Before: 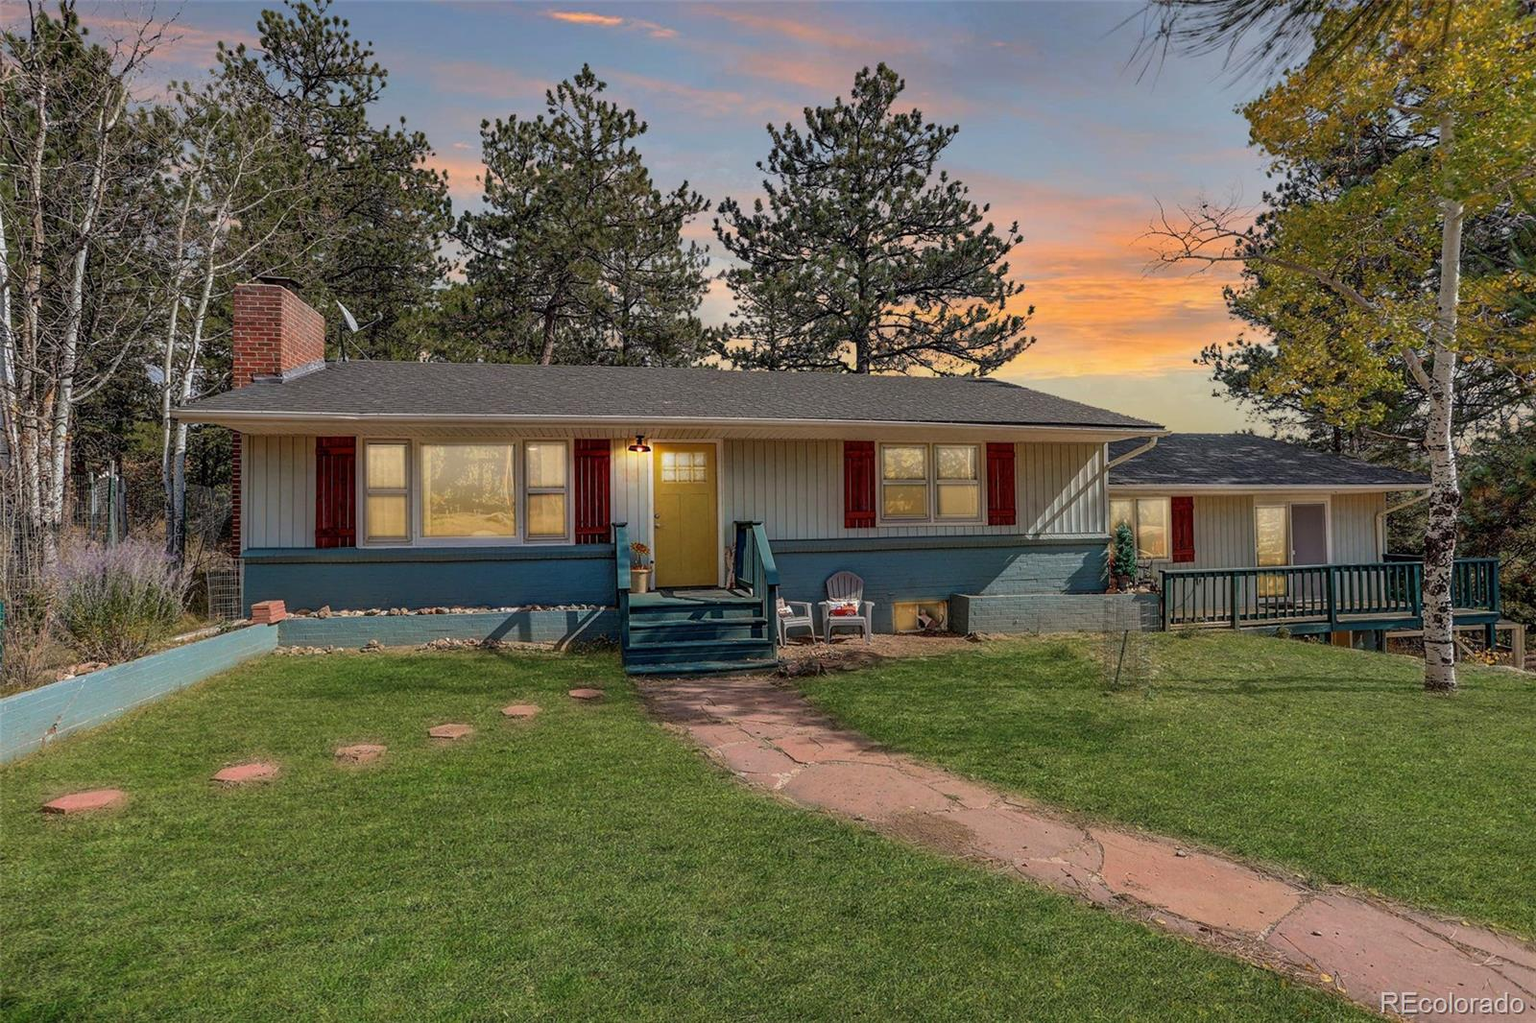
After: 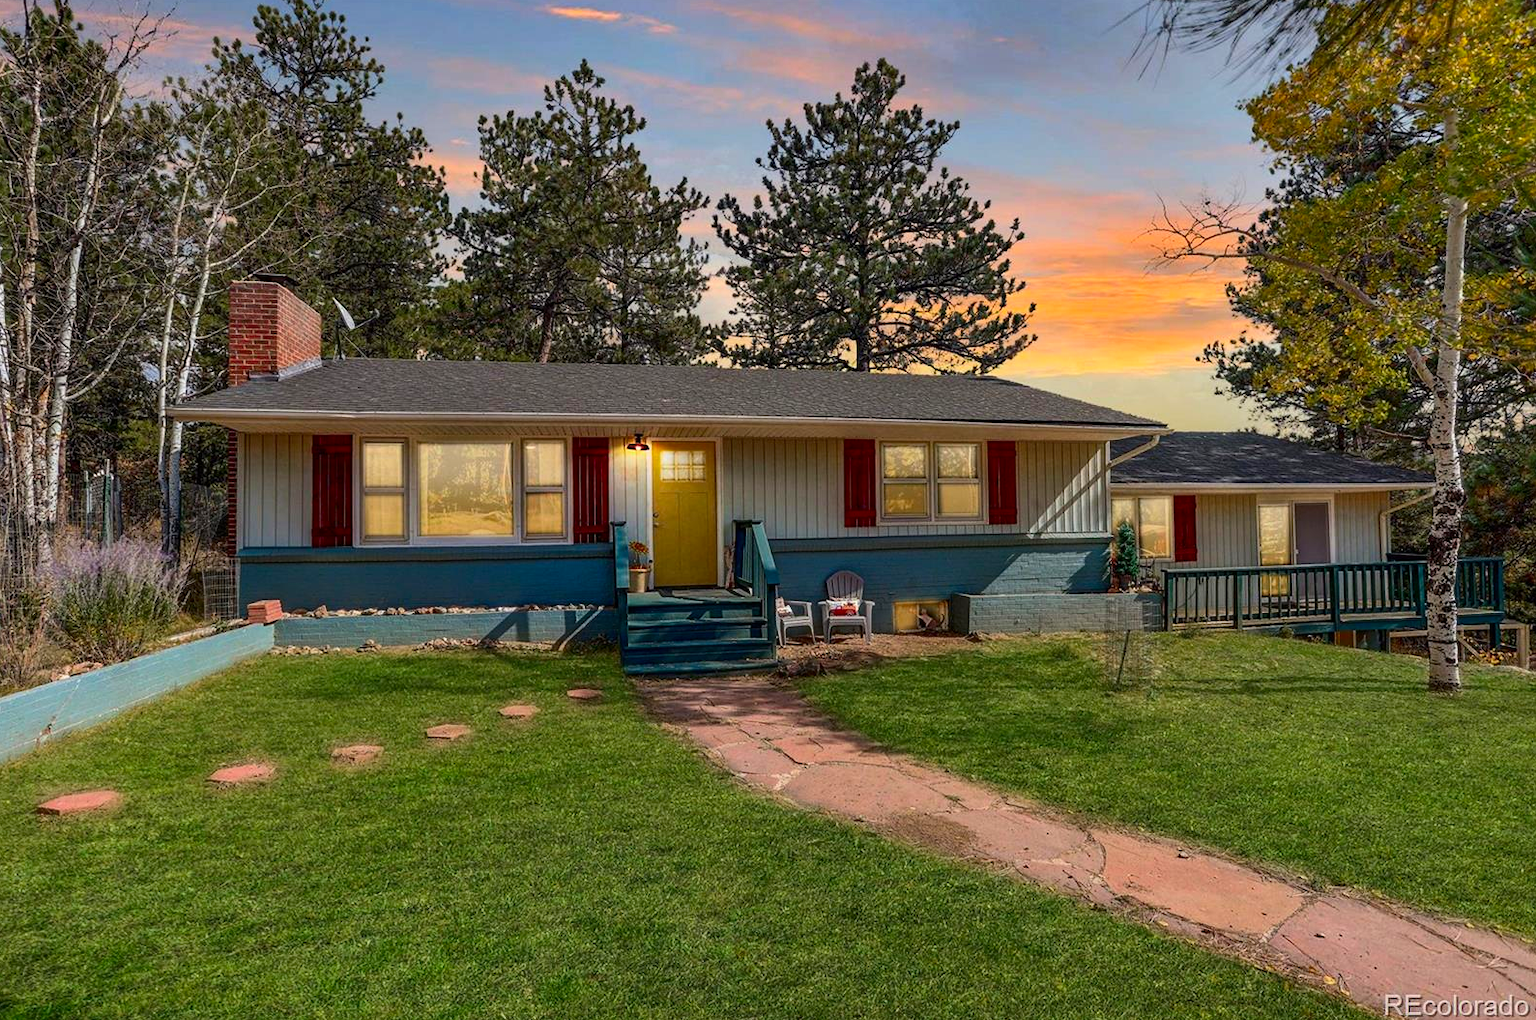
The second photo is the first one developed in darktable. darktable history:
contrast brightness saturation: contrast 0.18, saturation 0.3
crop: left 0.434%, top 0.485%, right 0.244%, bottom 0.386%
